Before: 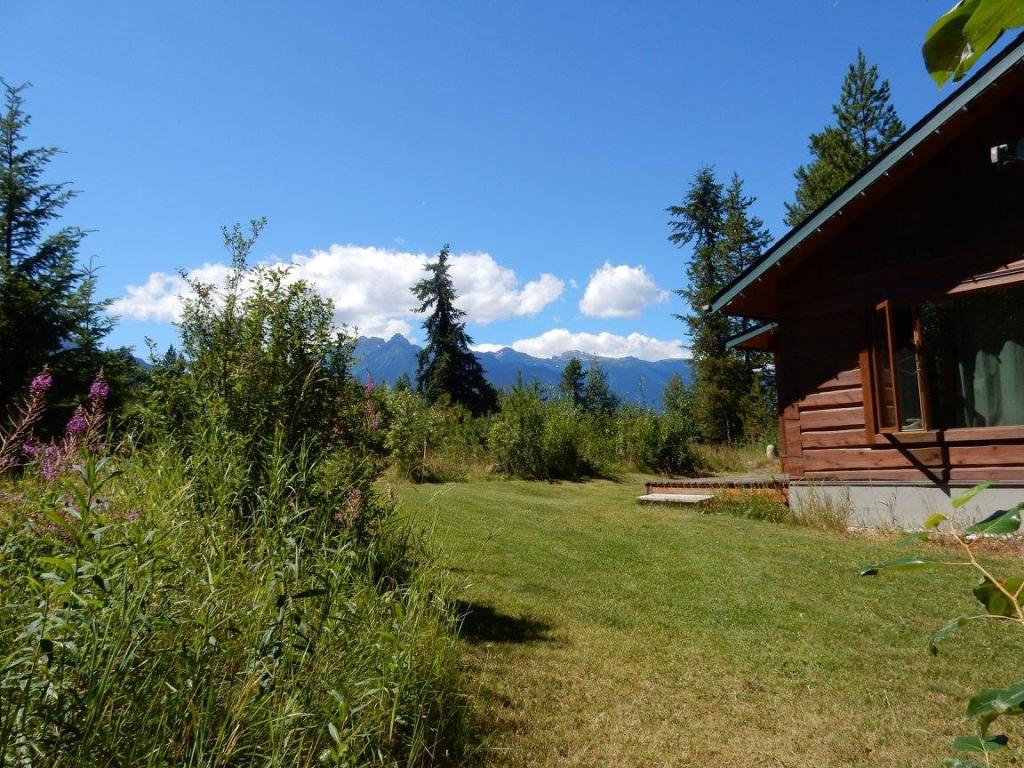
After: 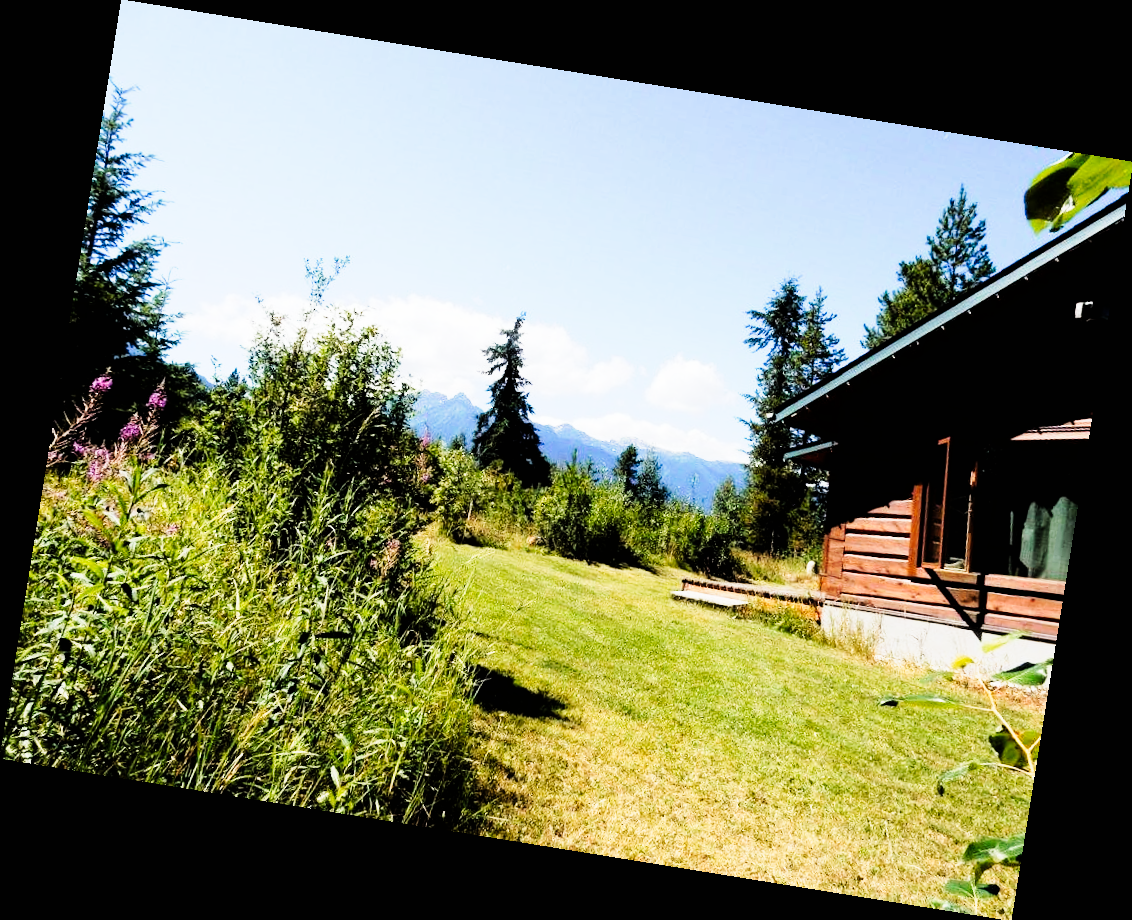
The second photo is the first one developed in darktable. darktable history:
rotate and perspective: rotation 9.12°, automatic cropping off
tone curve: curves: ch0 [(0, 0) (0.003, 0.004) (0.011, 0.016) (0.025, 0.035) (0.044, 0.062) (0.069, 0.097) (0.1, 0.143) (0.136, 0.205) (0.177, 0.276) (0.224, 0.36) (0.277, 0.461) (0.335, 0.584) (0.399, 0.686) (0.468, 0.783) (0.543, 0.868) (0.623, 0.927) (0.709, 0.96) (0.801, 0.974) (0.898, 0.986) (1, 1)], preserve colors none
sharpen: radius 2.883, amount 0.868, threshold 47.523
filmic rgb: black relative exposure -4.93 EV, white relative exposure 2.84 EV, hardness 3.72
